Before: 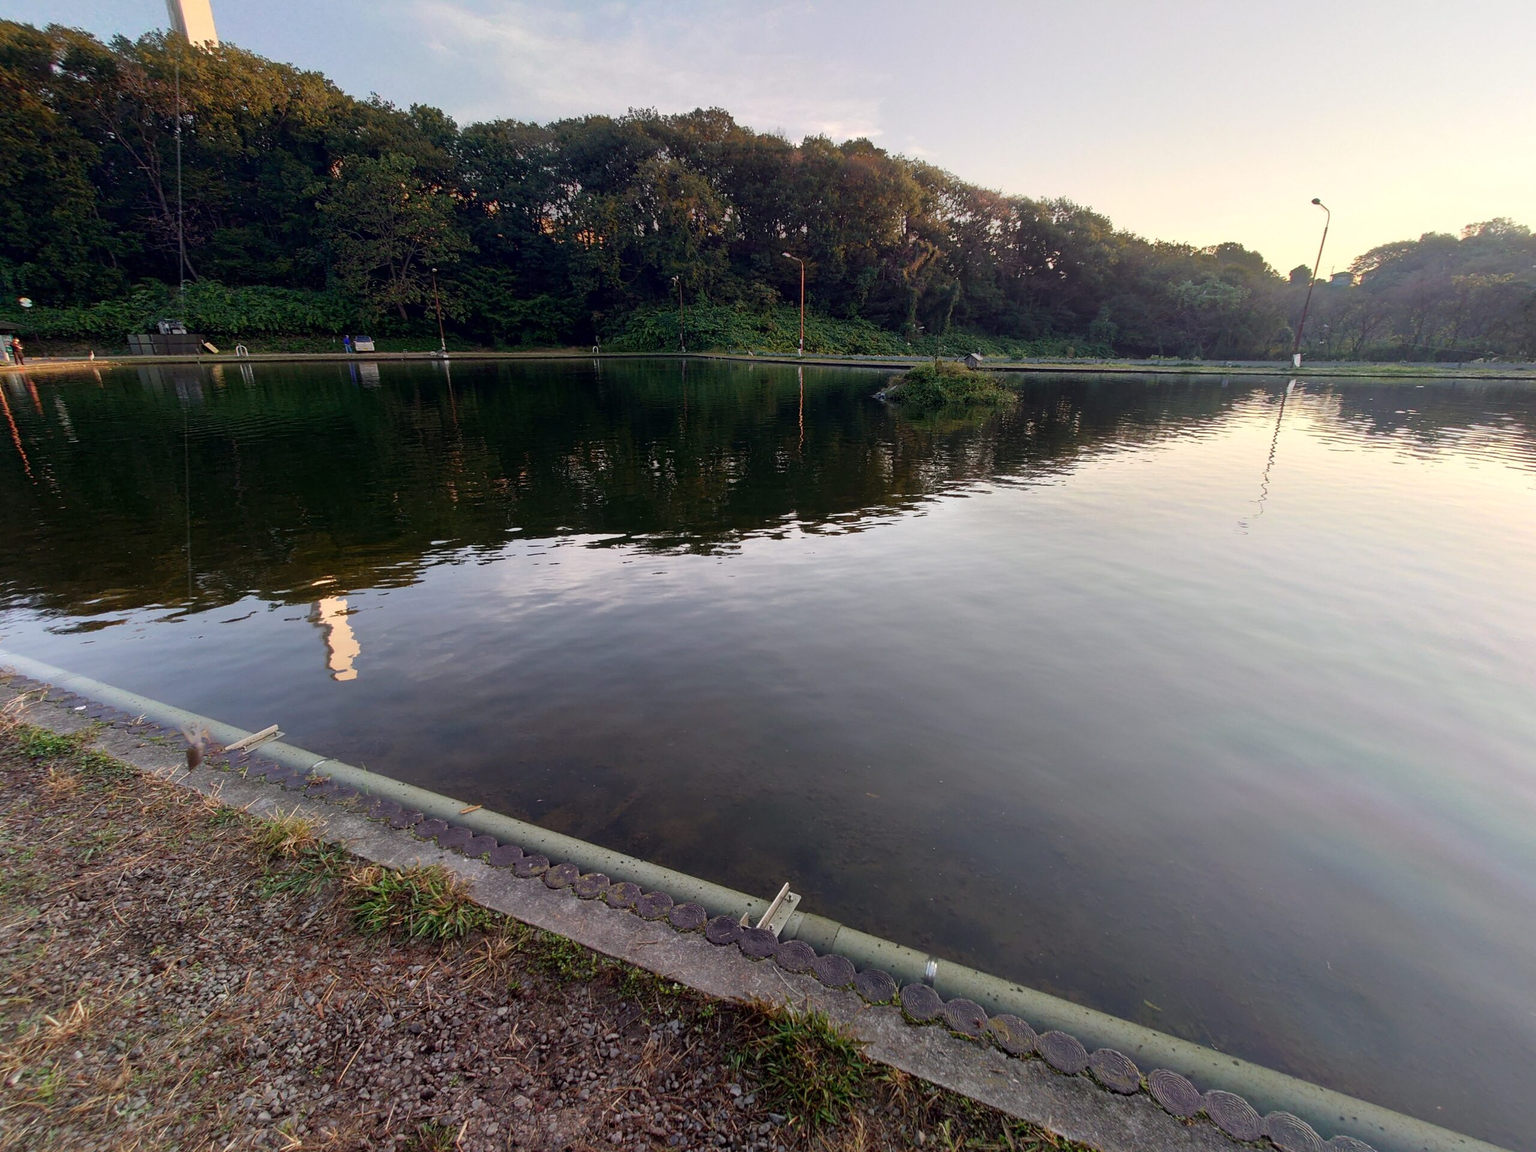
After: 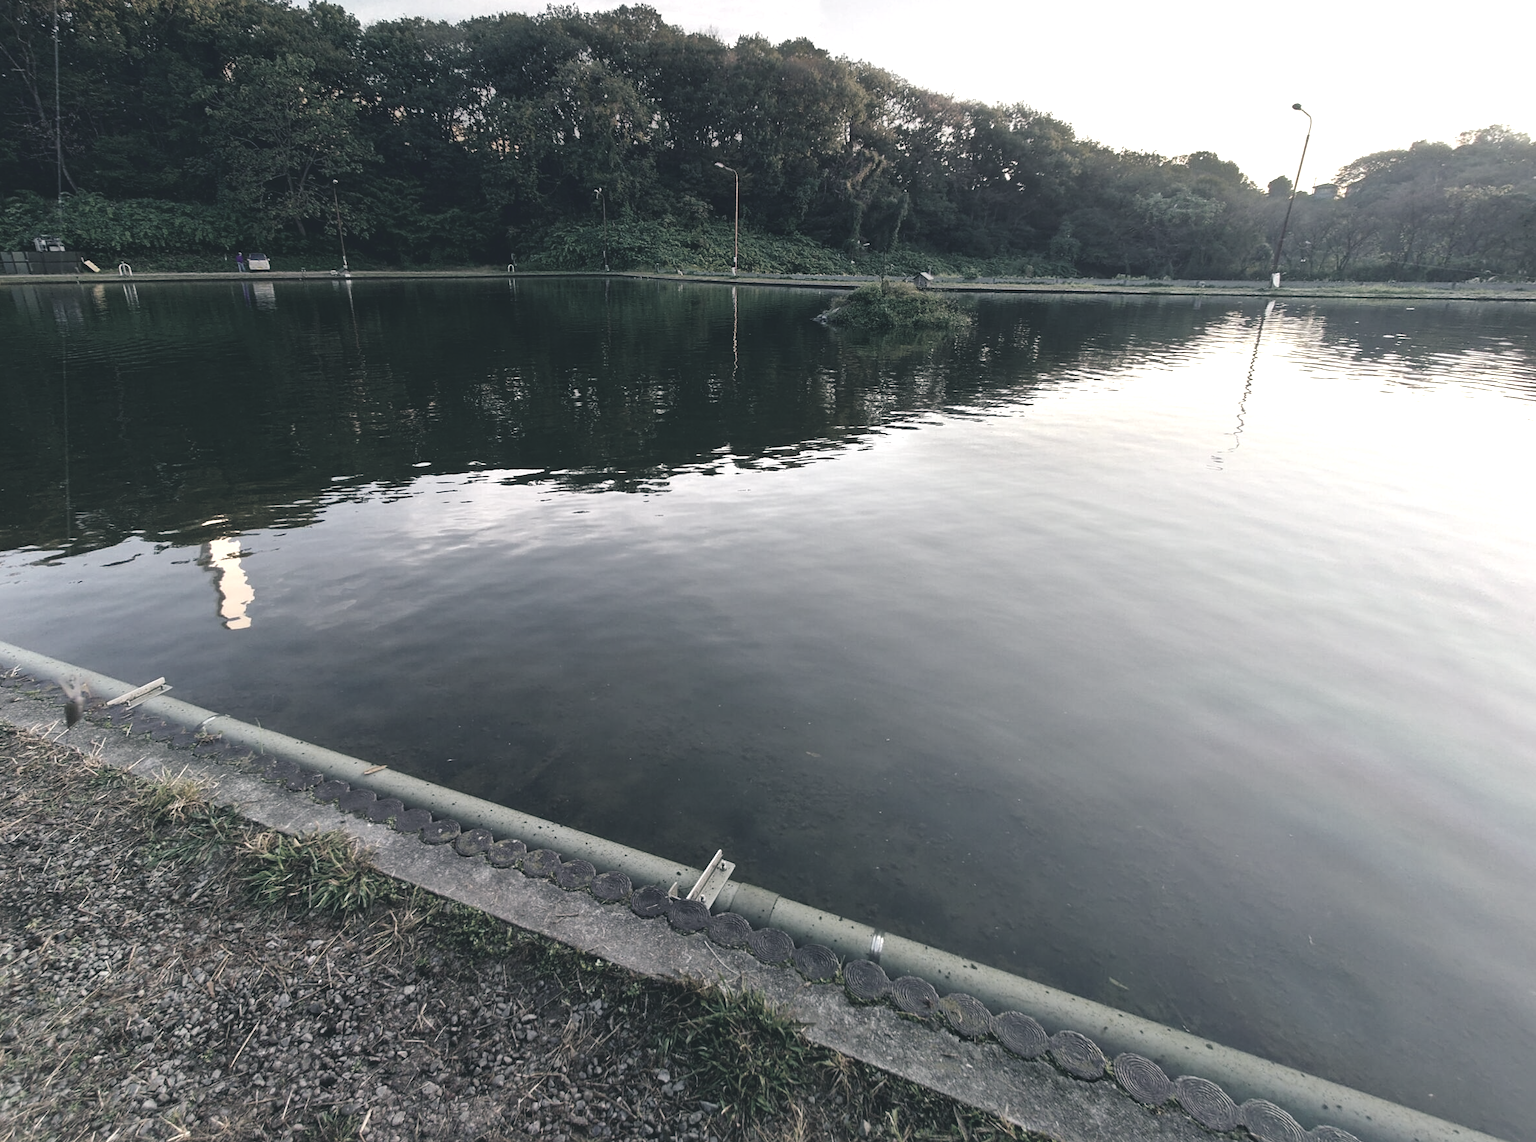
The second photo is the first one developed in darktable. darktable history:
local contrast: mode bilateral grid, contrast 20, coarseness 50, detail 119%, midtone range 0.2
color correction: highlights b* 0.043, saturation 0.265
crop and rotate: left 8.287%, top 9.032%
color balance rgb: shadows lift › luminance -29.057%, shadows lift › chroma 10.122%, shadows lift › hue 227.83°, global offset › luminance 1.979%, linear chroma grading › shadows 10.379%, linear chroma grading › highlights 10.198%, linear chroma grading › global chroma 15.088%, linear chroma grading › mid-tones 14.957%, perceptual saturation grading › global saturation 0.908%, perceptual brilliance grading › global brilliance 12.288%, global vibrance 34.502%
